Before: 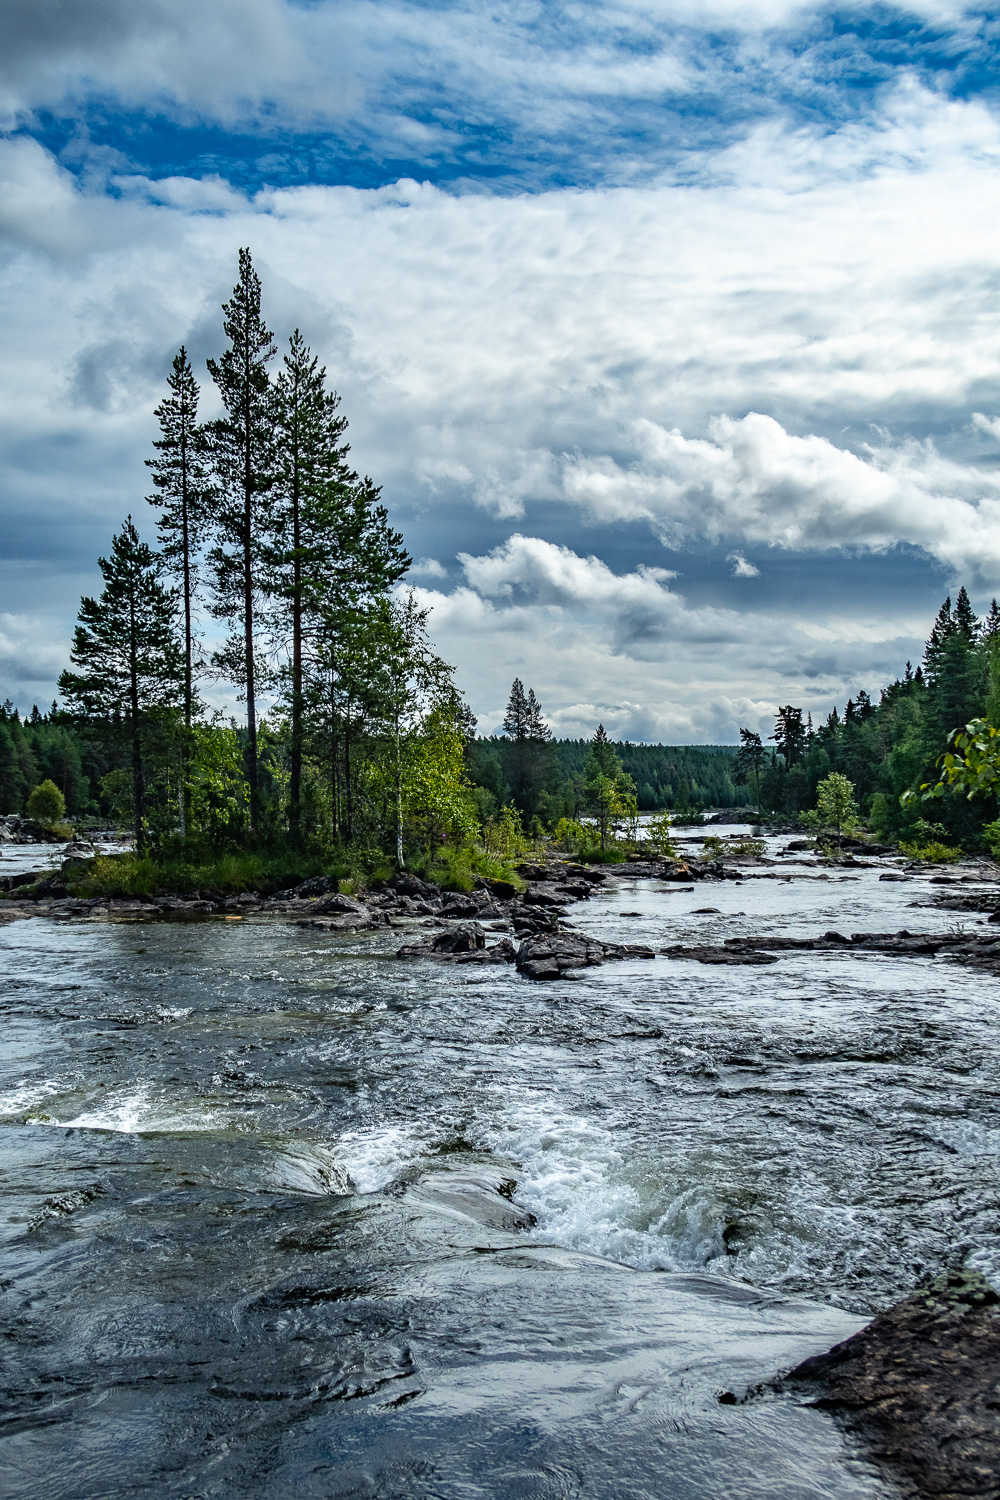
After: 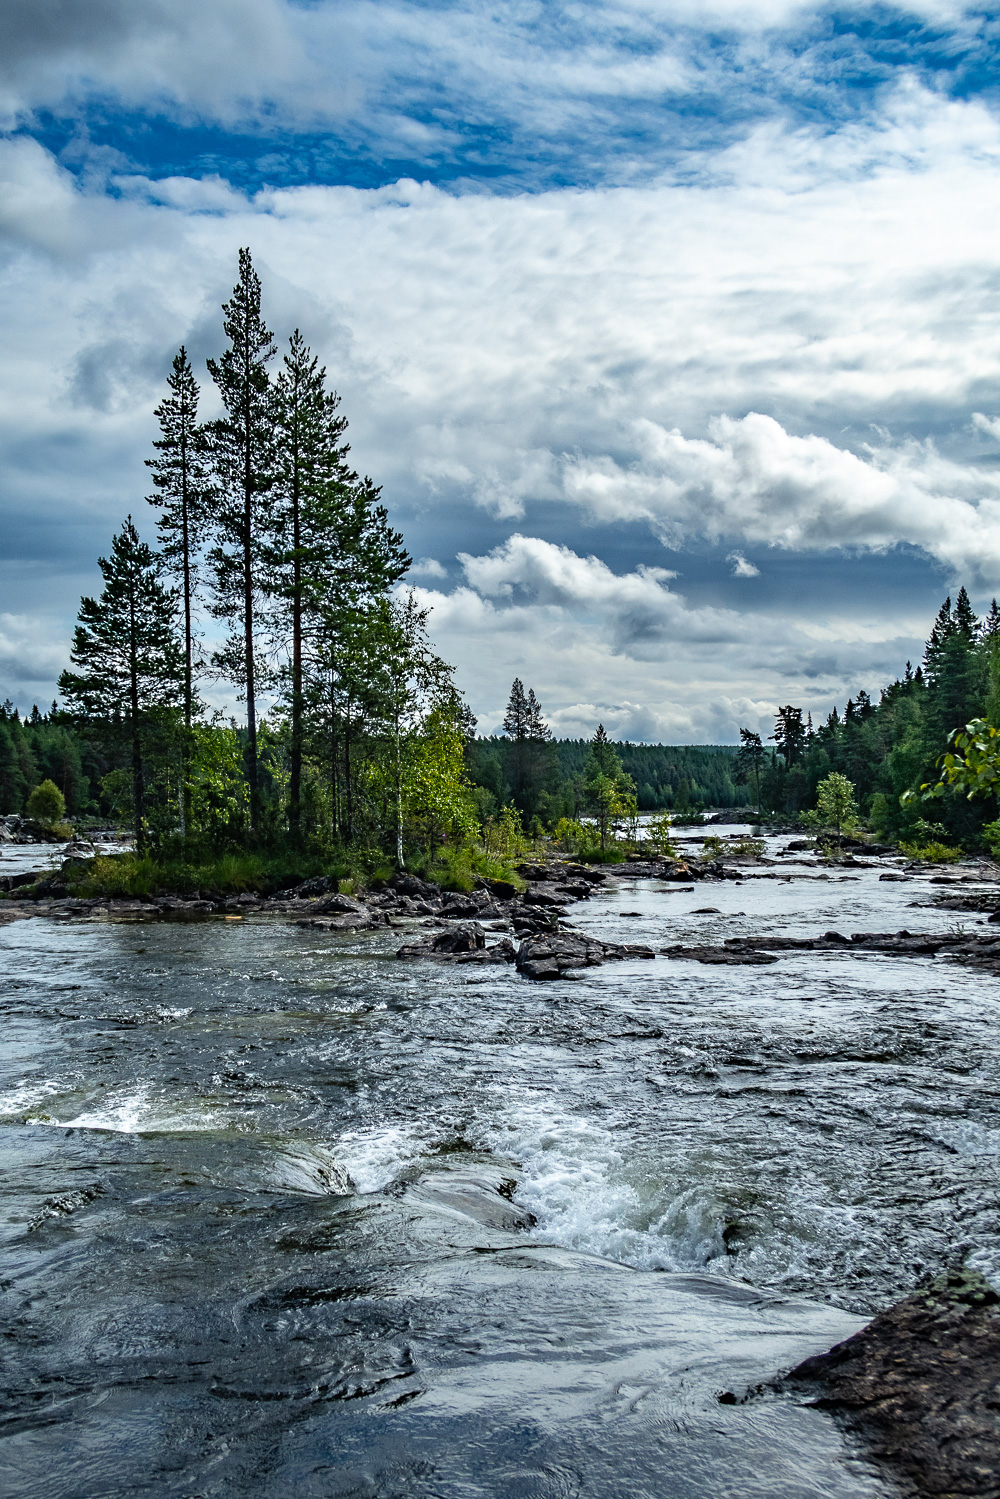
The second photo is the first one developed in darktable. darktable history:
sharpen: radius 5.291, amount 0.309, threshold 26.613
tone equalizer: smoothing diameter 24.8%, edges refinement/feathering 8.65, preserve details guided filter
crop: bottom 0.065%
